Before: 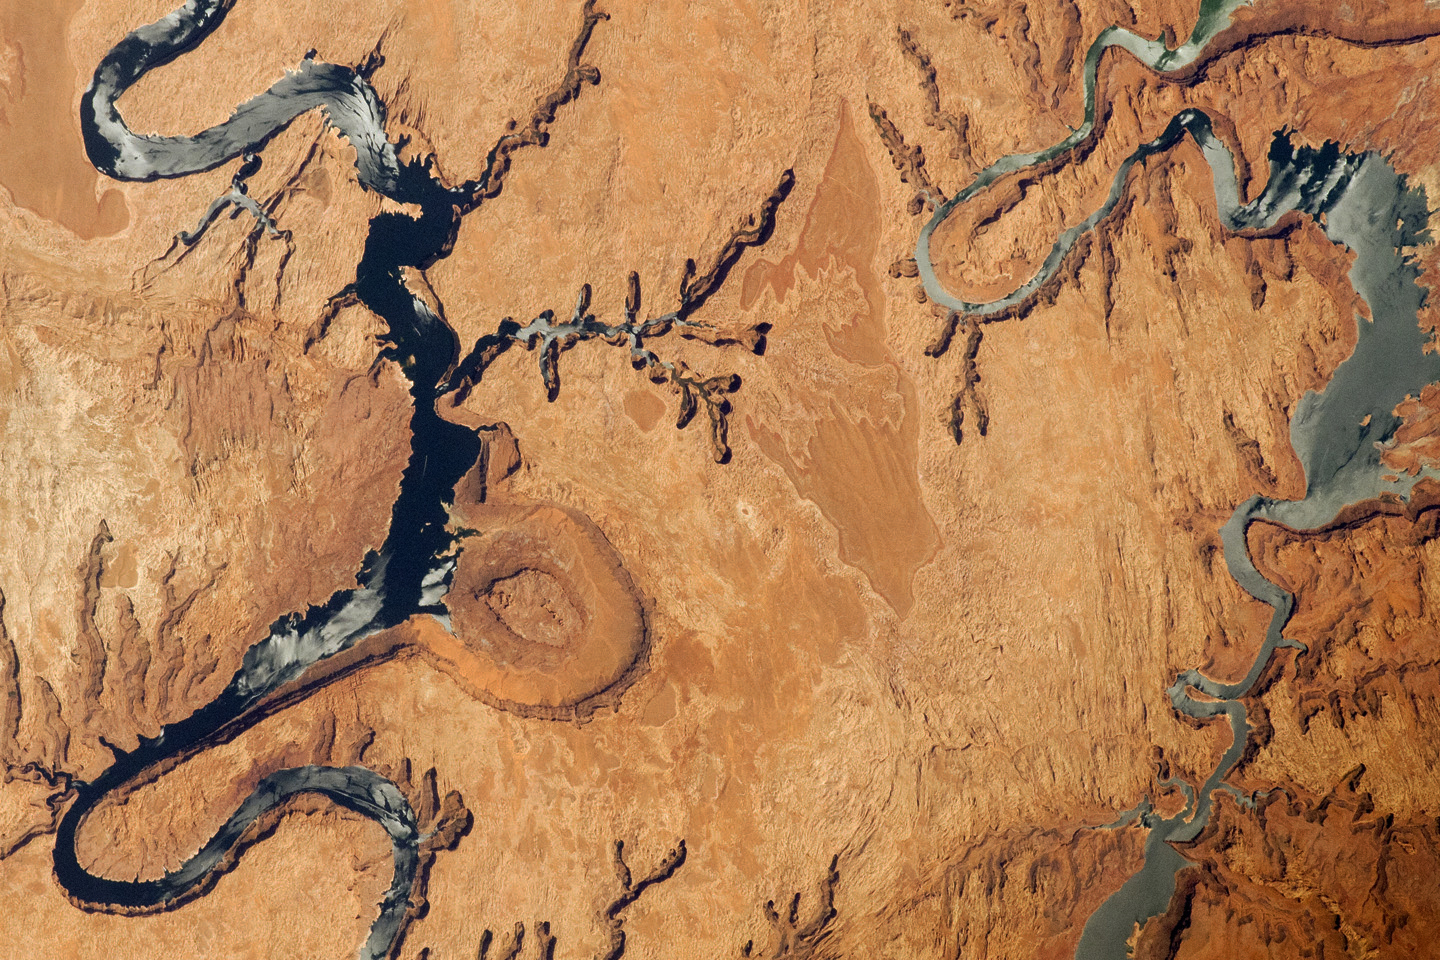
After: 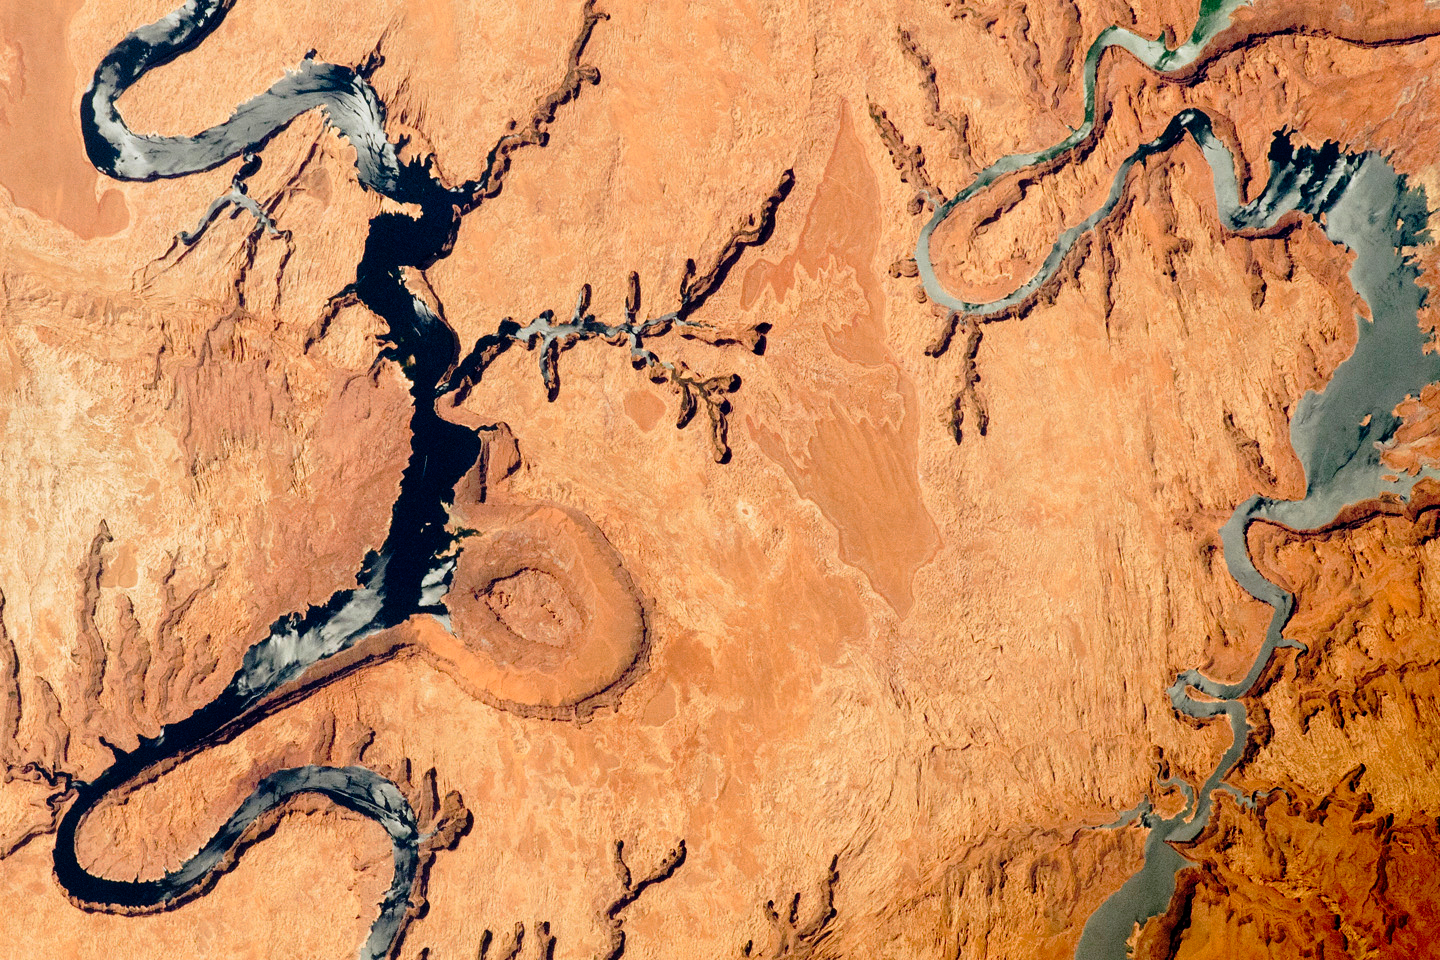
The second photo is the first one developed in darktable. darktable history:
tone curve: curves: ch0 [(0, 0) (0.088, 0.042) (0.208, 0.176) (0.257, 0.267) (0.406, 0.483) (0.489, 0.556) (0.667, 0.73) (0.793, 0.851) (0.994, 0.974)]; ch1 [(0, 0) (0.161, 0.092) (0.35, 0.33) (0.392, 0.392) (0.457, 0.467) (0.505, 0.497) (0.537, 0.518) (0.553, 0.53) (0.58, 0.567) (0.739, 0.697) (1, 1)]; ch2 [(0, 0) (0.346, 0.362) (0.448, 0.419) (0.502, 0.499) (0.533, 0.517) (0.556, 0.533) (0.629, 0.619) (0.717, 0.678) (1, 1)], preserve colors none
